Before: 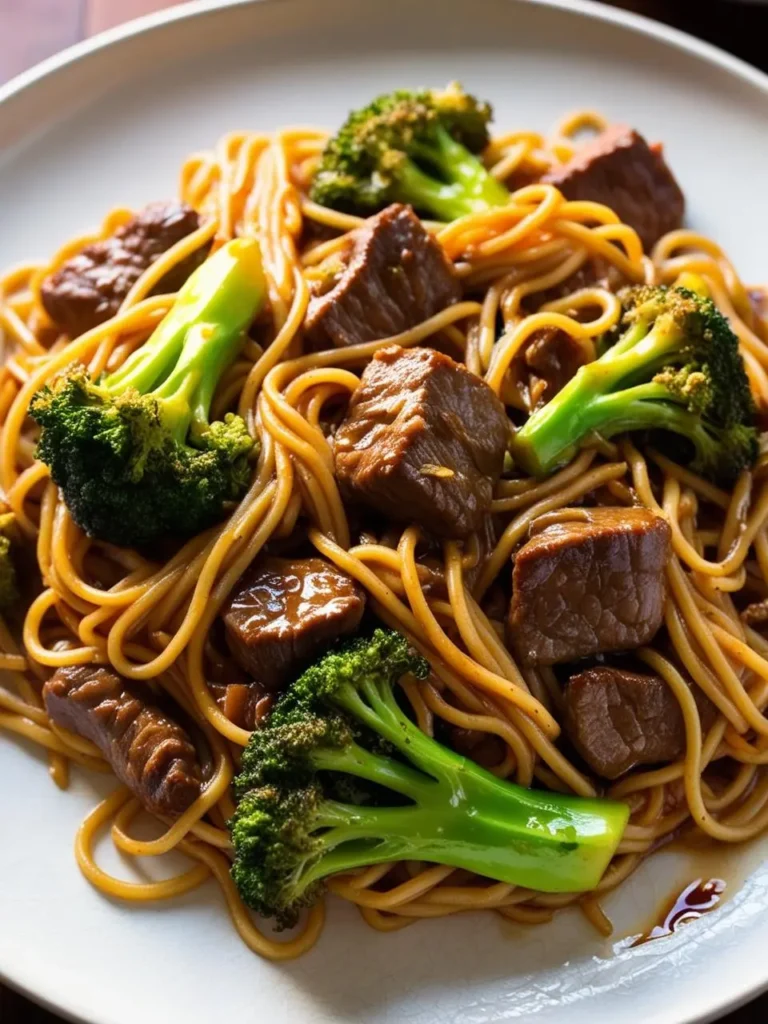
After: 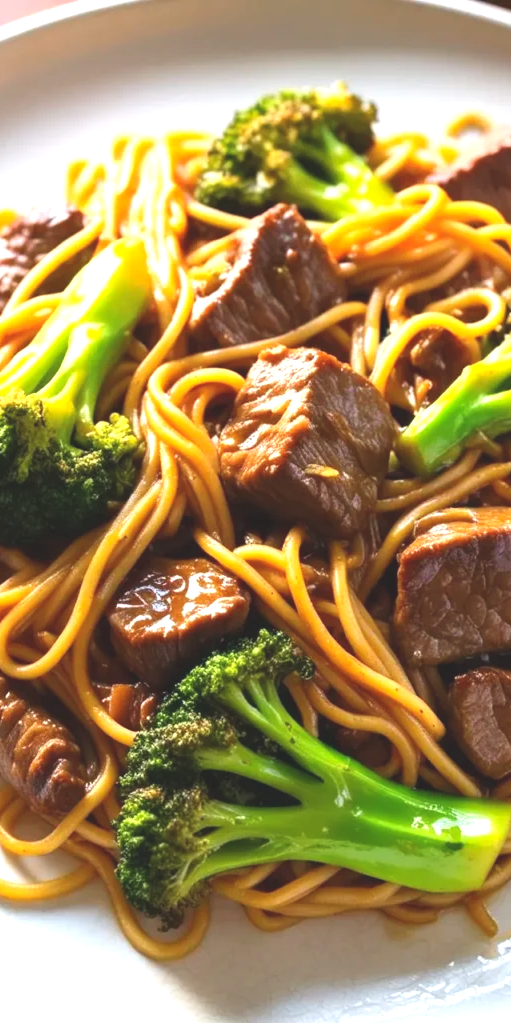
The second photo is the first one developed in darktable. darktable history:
exposure: black level correction -0.005, exposure 1 EV, compensate highlight preservation false
crop and rotate: left 15.055%, right 18.278%
contrast brightness saturation: contrast -0.11
